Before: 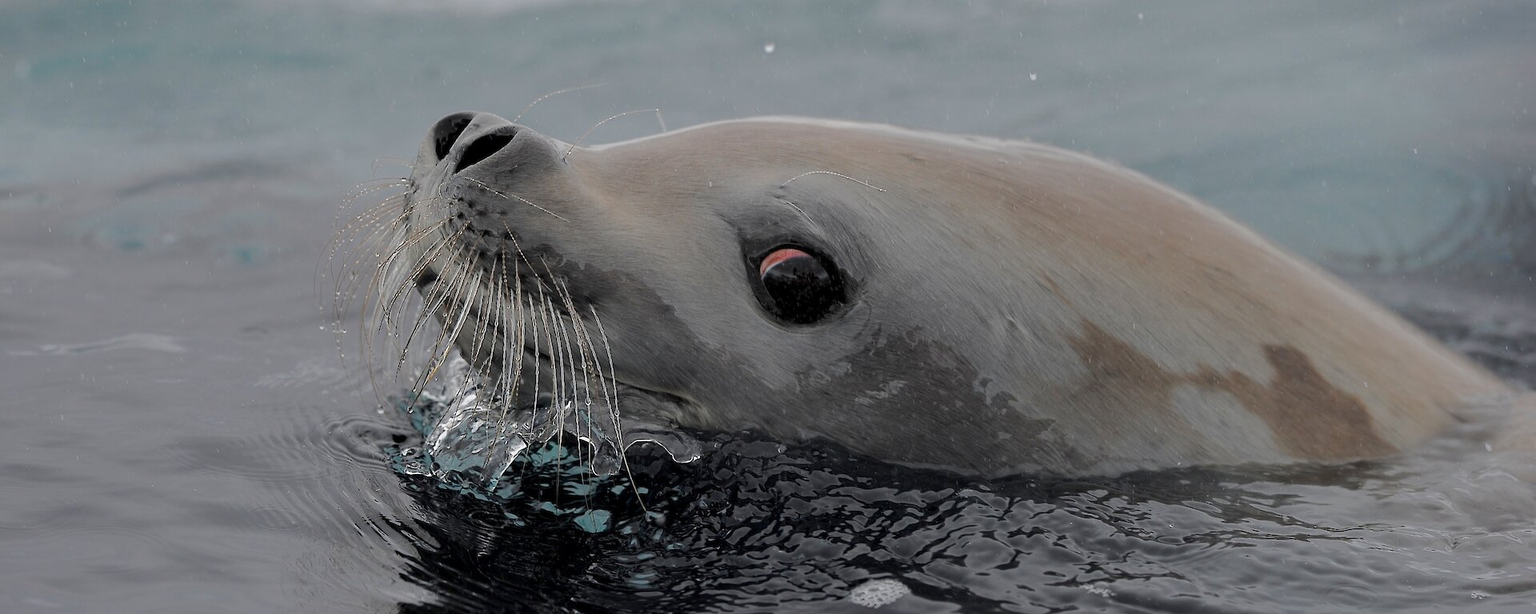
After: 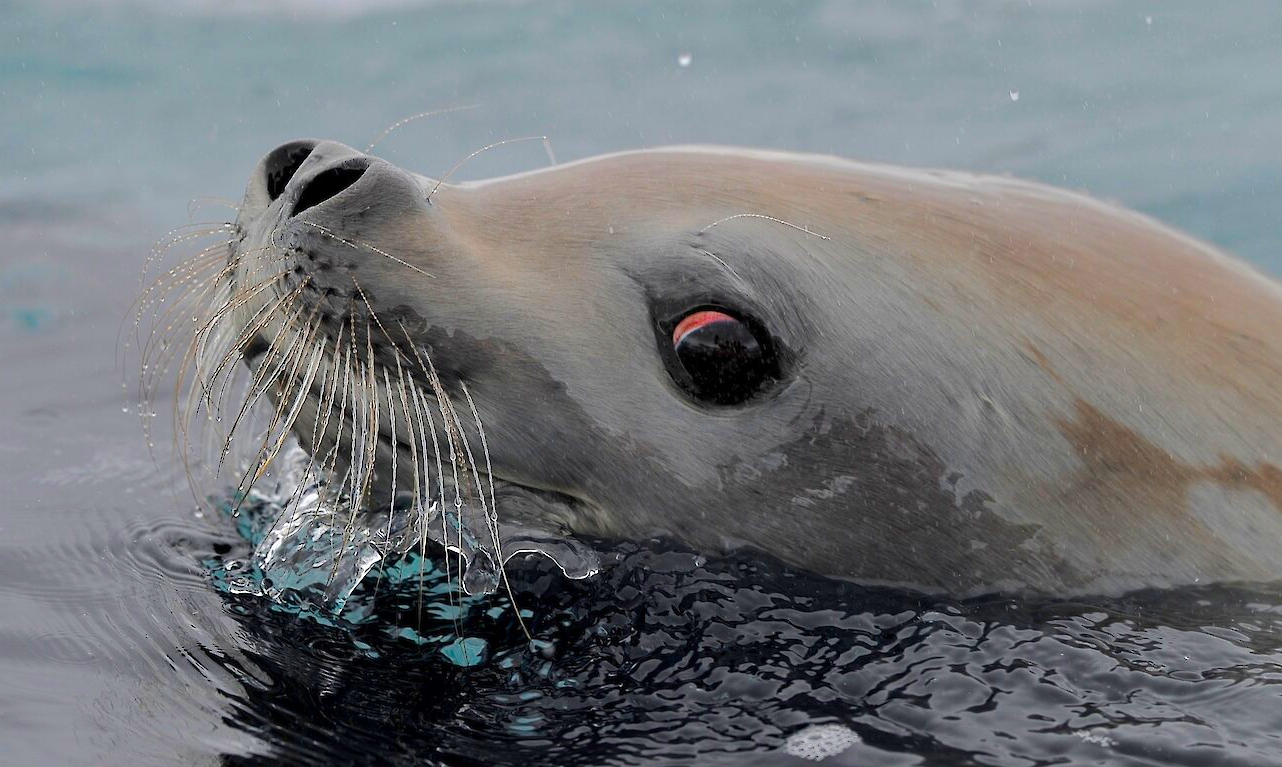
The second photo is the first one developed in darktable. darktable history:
crop and rotate: left 14.465%, right 18.743%
contrast brightness saturation: contrast 0.09, saturation 0.282
color balance rgb: linear chroma grading › global chroma 14.489%, perceptual saturation grading › global saturation 0.397%, perceptual brilliance grading › global brilliance 10.16%, perceptual brilliance grading › shadows 14.968%, global vibrance 10.178%, saturation formula JzAzBz (2021)
